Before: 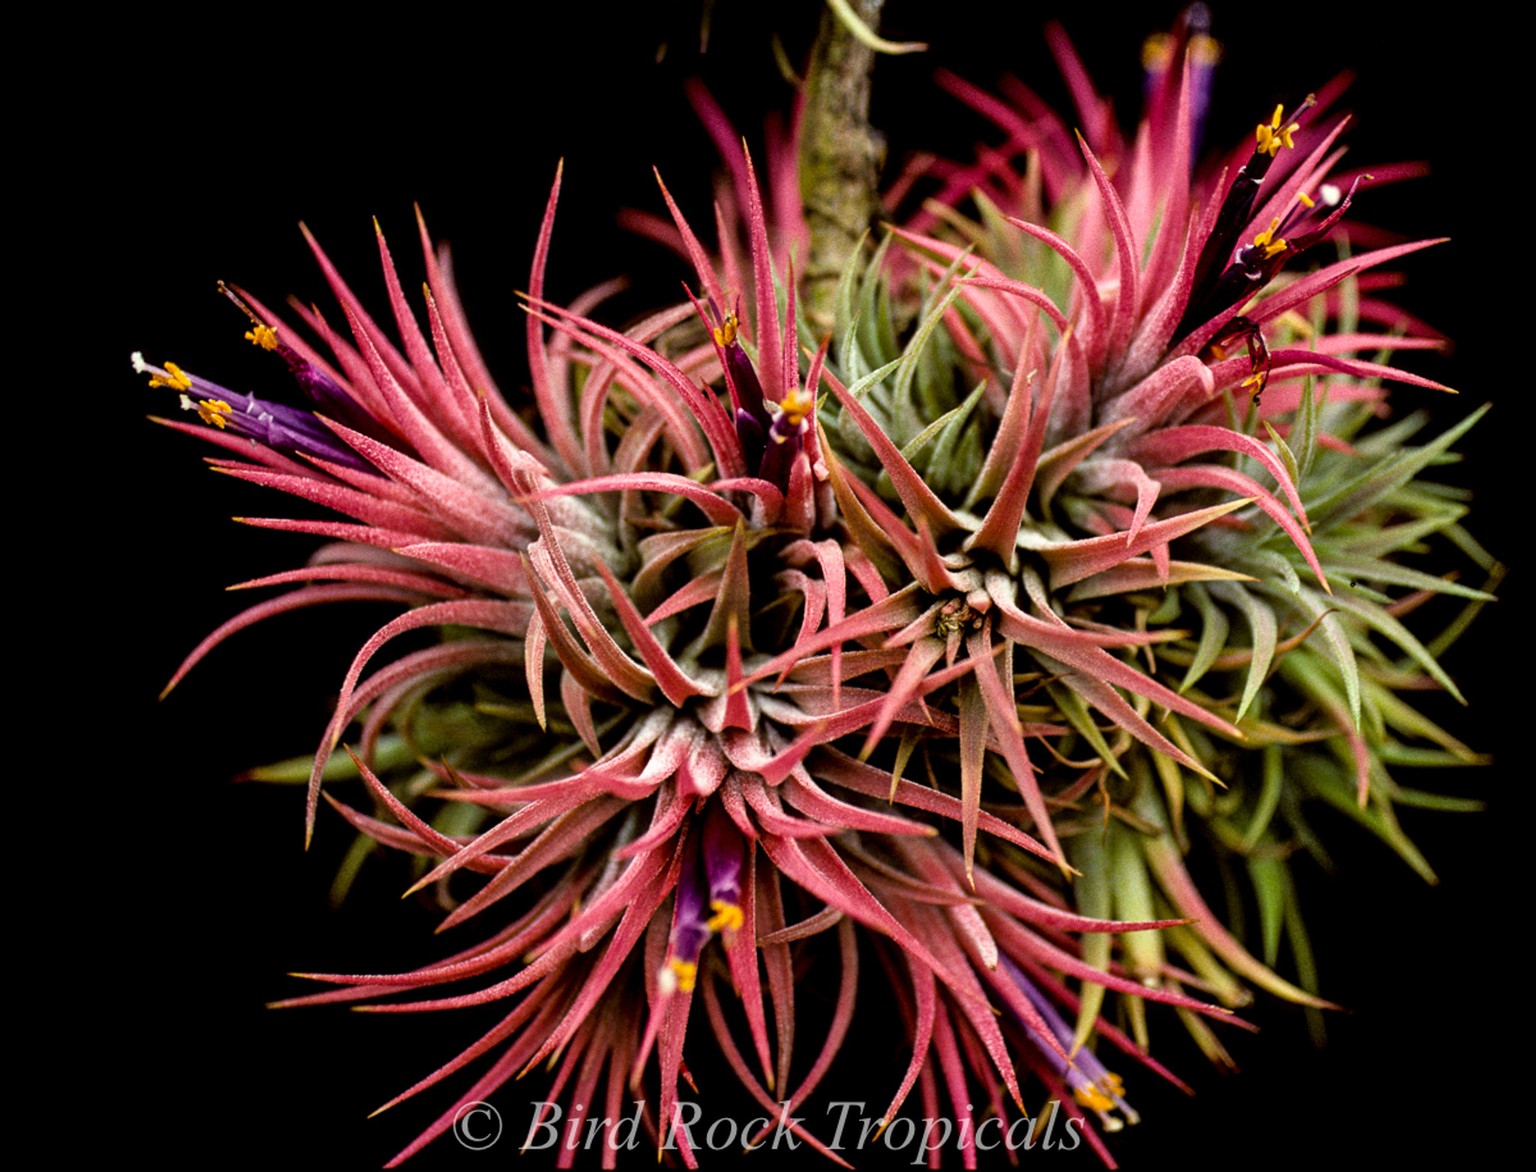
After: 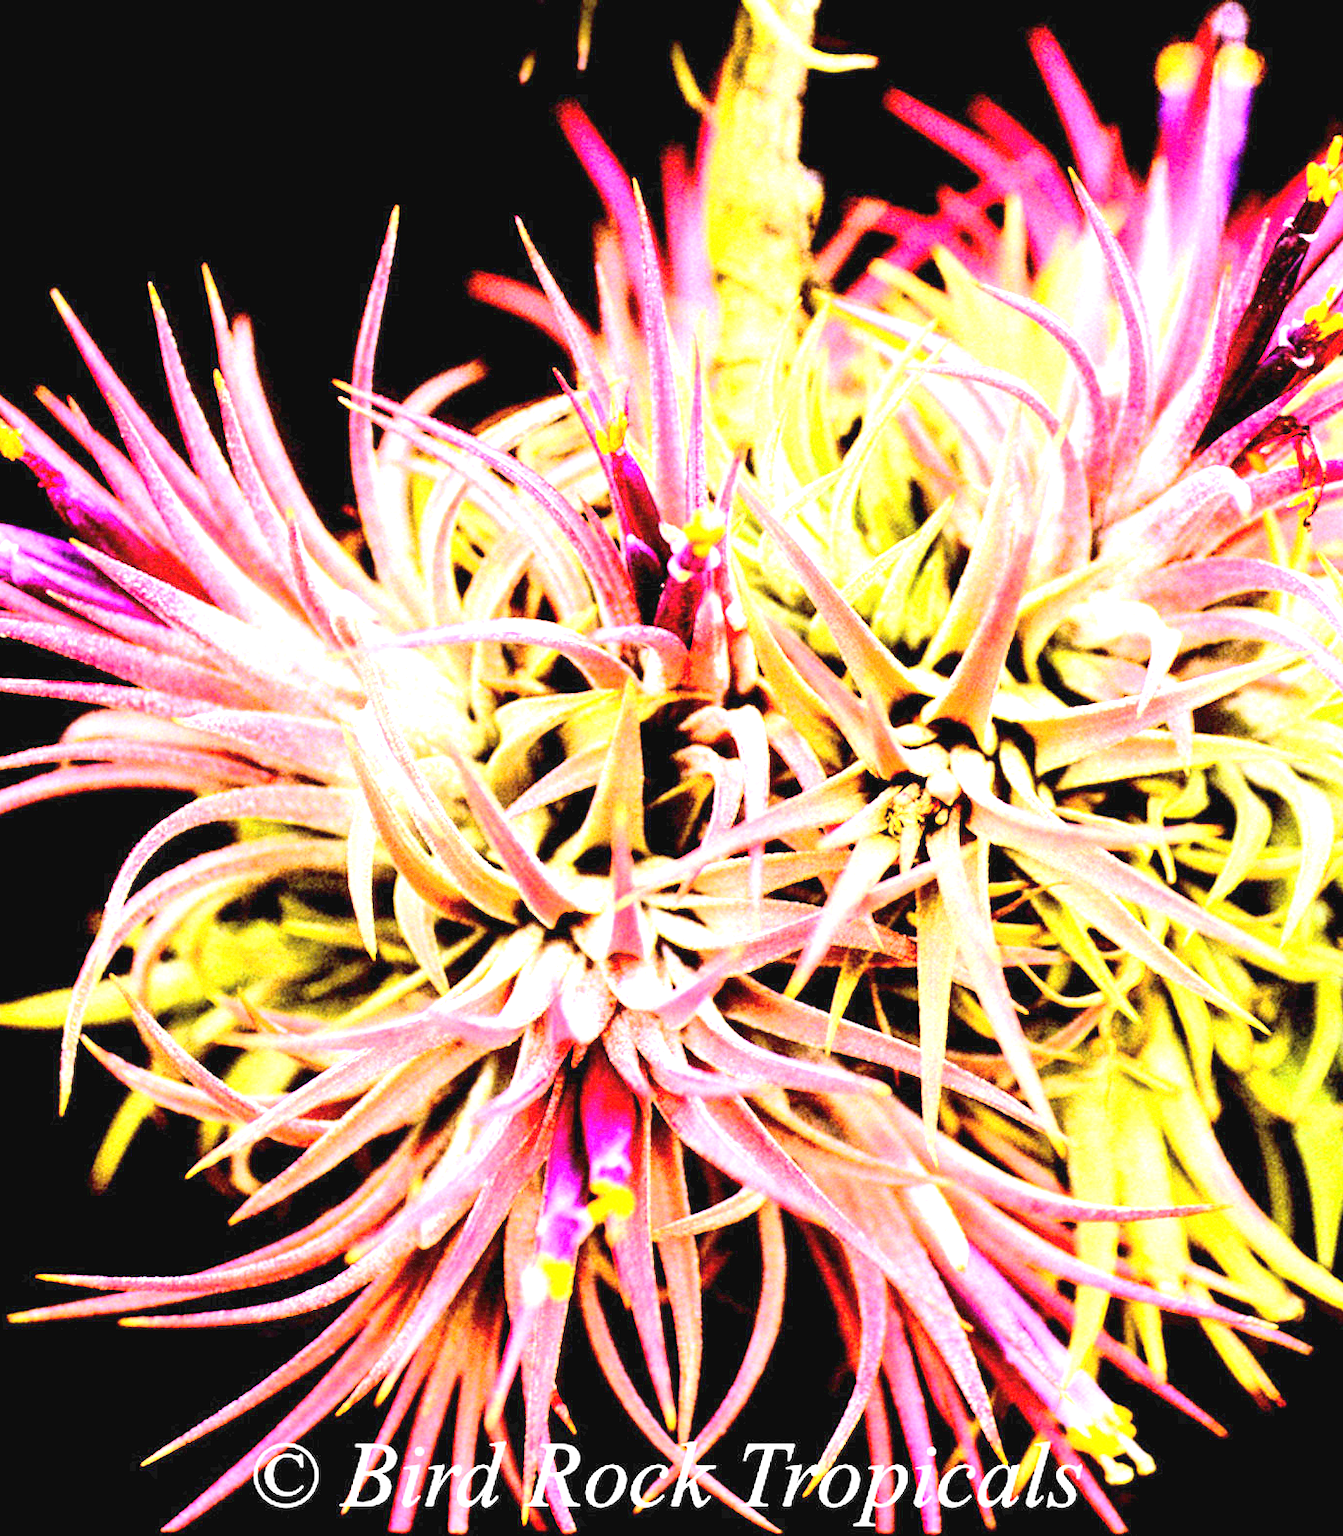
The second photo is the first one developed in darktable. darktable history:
exposure: black level correction 0, exposure 4.043 EV, compensate highlight preservation false
base curve: curves: ch0 [(0, 0) (0.028, 0.03) (0.121, 0.232) (0.46, 0.748) (0.859, 0.968) (1, 1)]
crop: left 16.903%, right 16.398%
